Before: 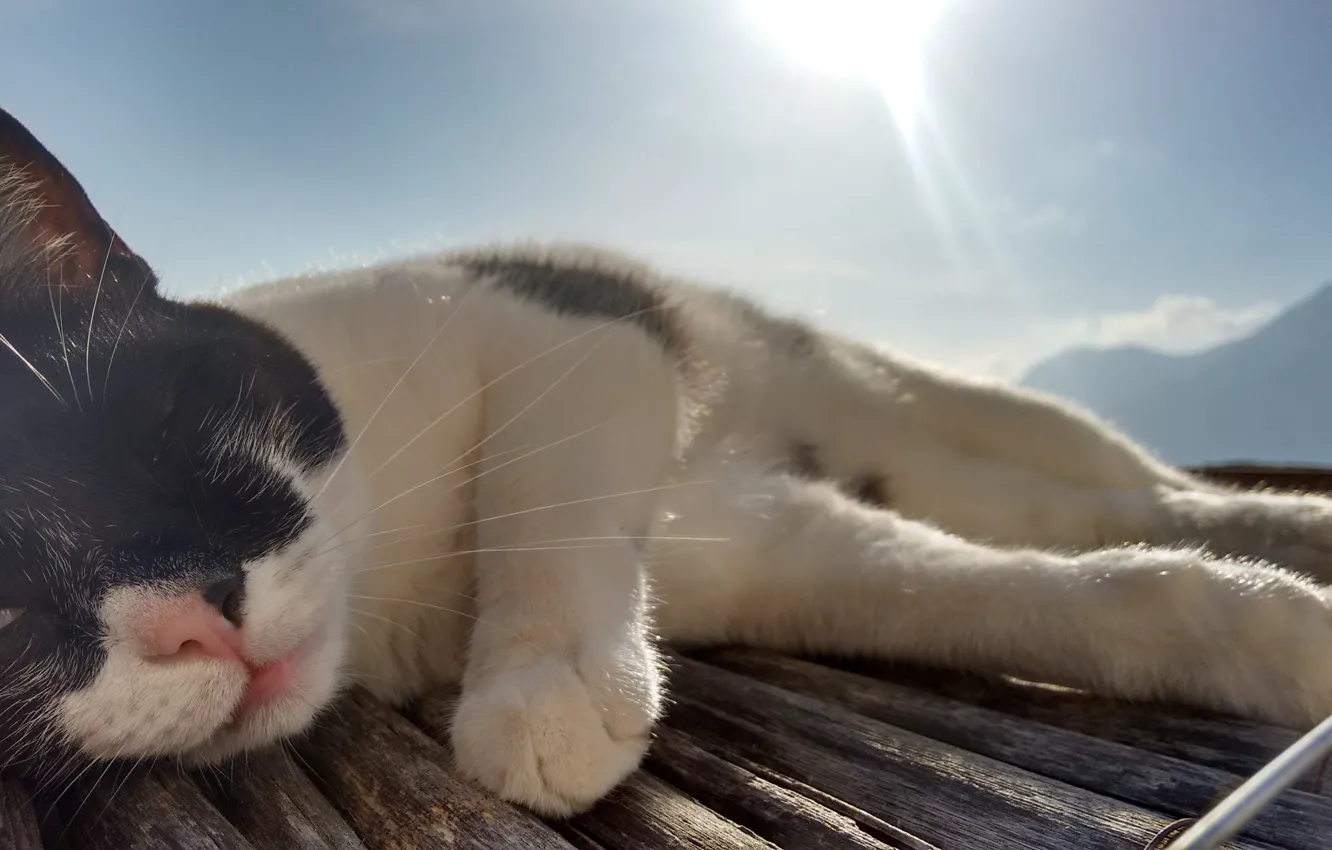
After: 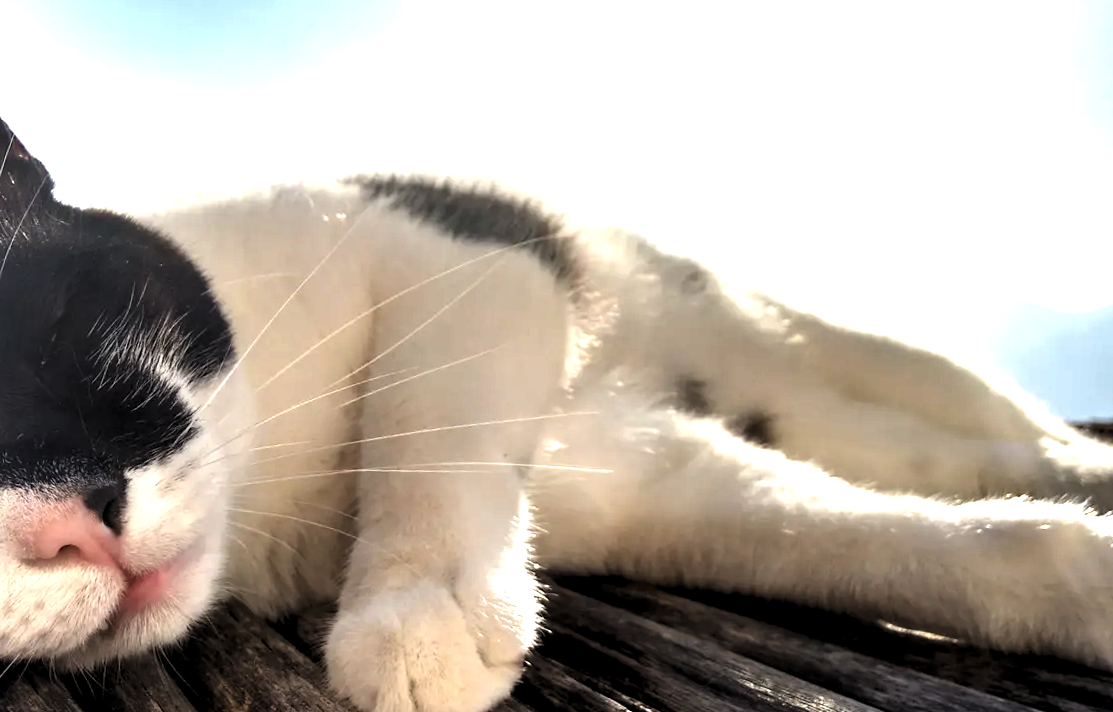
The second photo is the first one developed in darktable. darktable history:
crop and rotate: angle -2.87°, left 5.138%, top 5.187%, right 4.772%, bottom 4.488%
exposure: exposure 1.133 EV, compensate highlight preservation false
levels: black 3.91%, levels [0.129, 0.519, 0.867]
